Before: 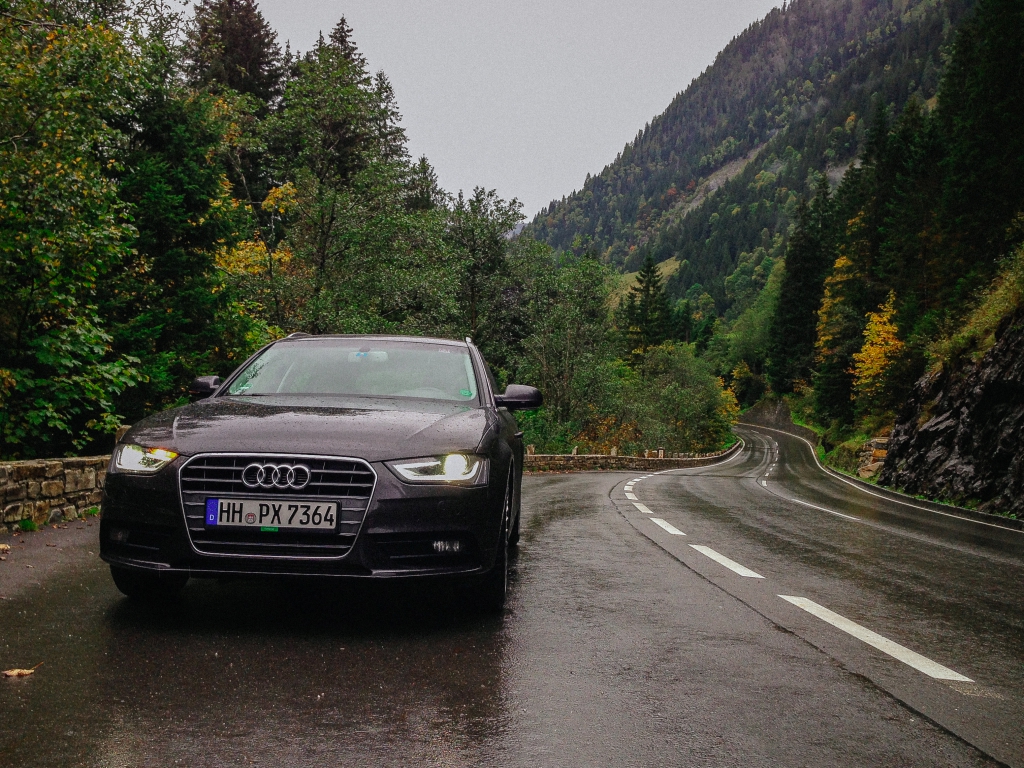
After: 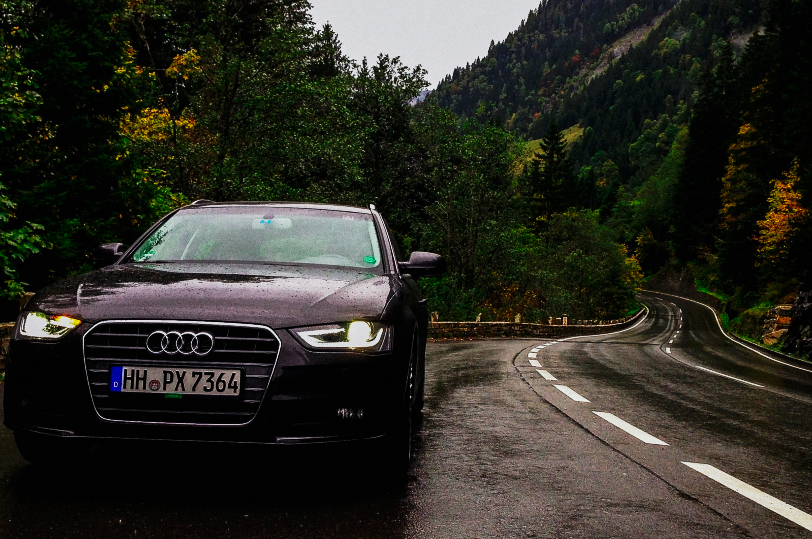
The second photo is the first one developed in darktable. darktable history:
tone curve: curves: ch0 [(0, 0) (0.003, 0.005) (0.011, 0.006) (0.025, 0.004) (0.044, 0.004) (0.069, 0.007) (0.1, 0.014) (0.136, 0.018) (0.177, 0.034) (0.224, 0.065) (0.277, 0.089) (0.335, 0.143) (0.399, 0.219) (0.468, 0.327) (0.543, 0.455) (0.623, 0.63) (0.709, 0.786) (0.801, 0.87) (0.898, 0.922) (1, 1)], preserve colors none
crop: left 9.382%, top 17.429%, right 11.274%, bottom 12.351%
